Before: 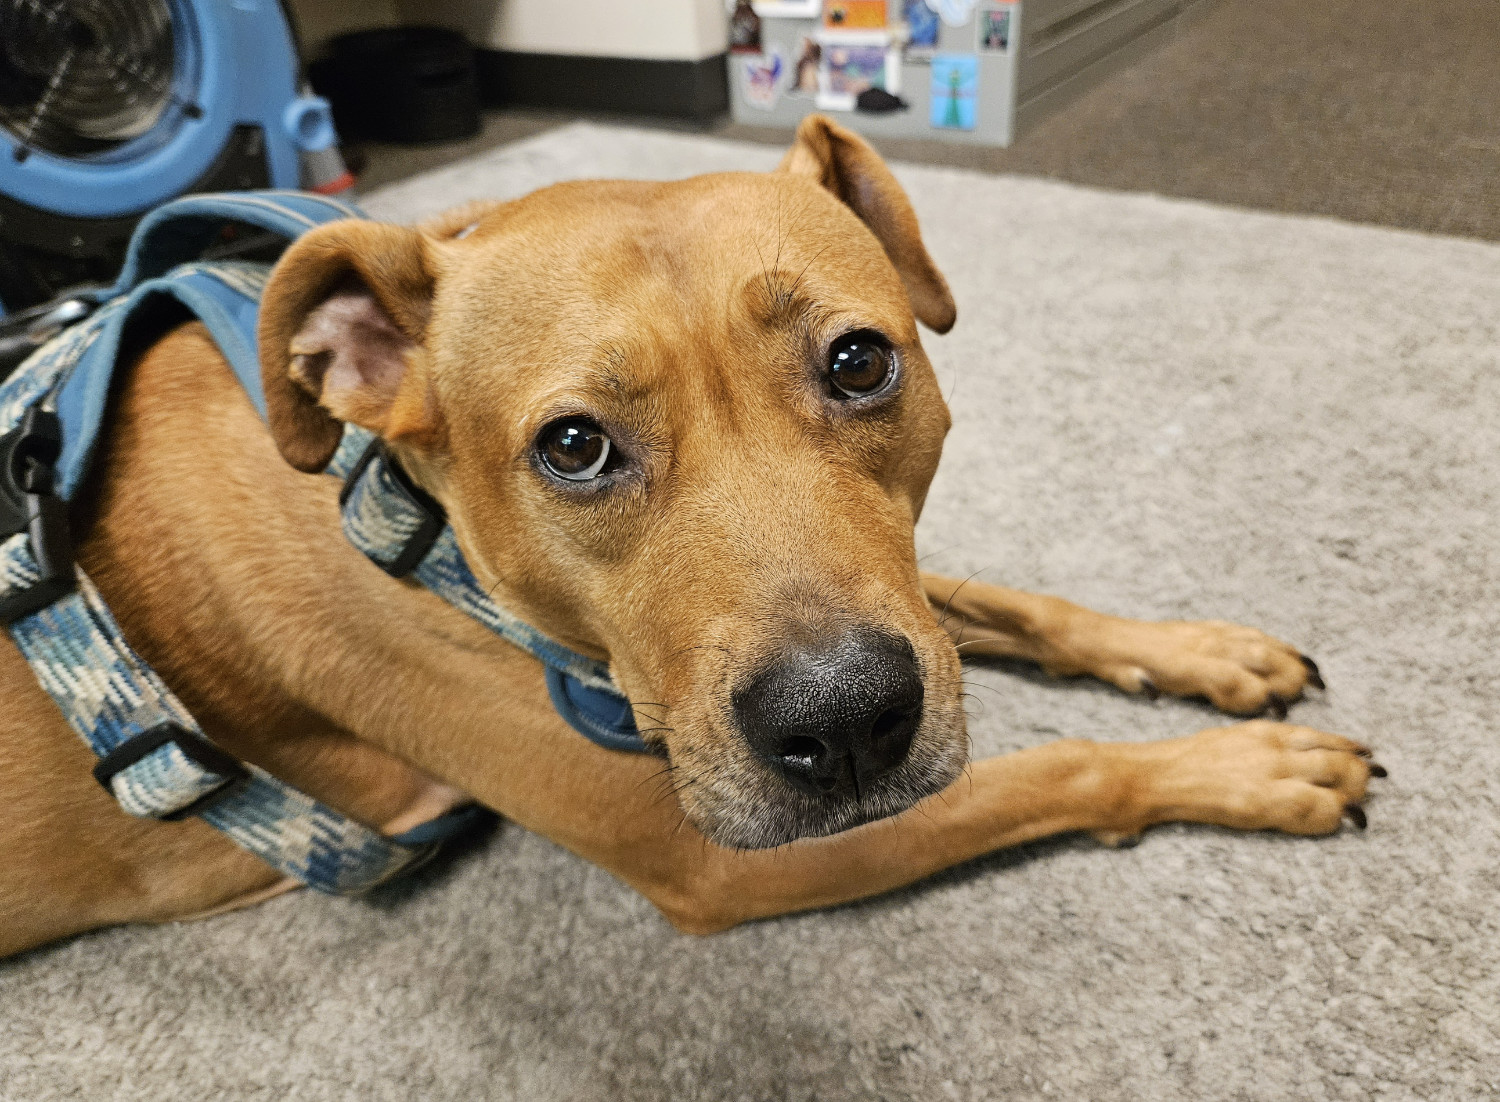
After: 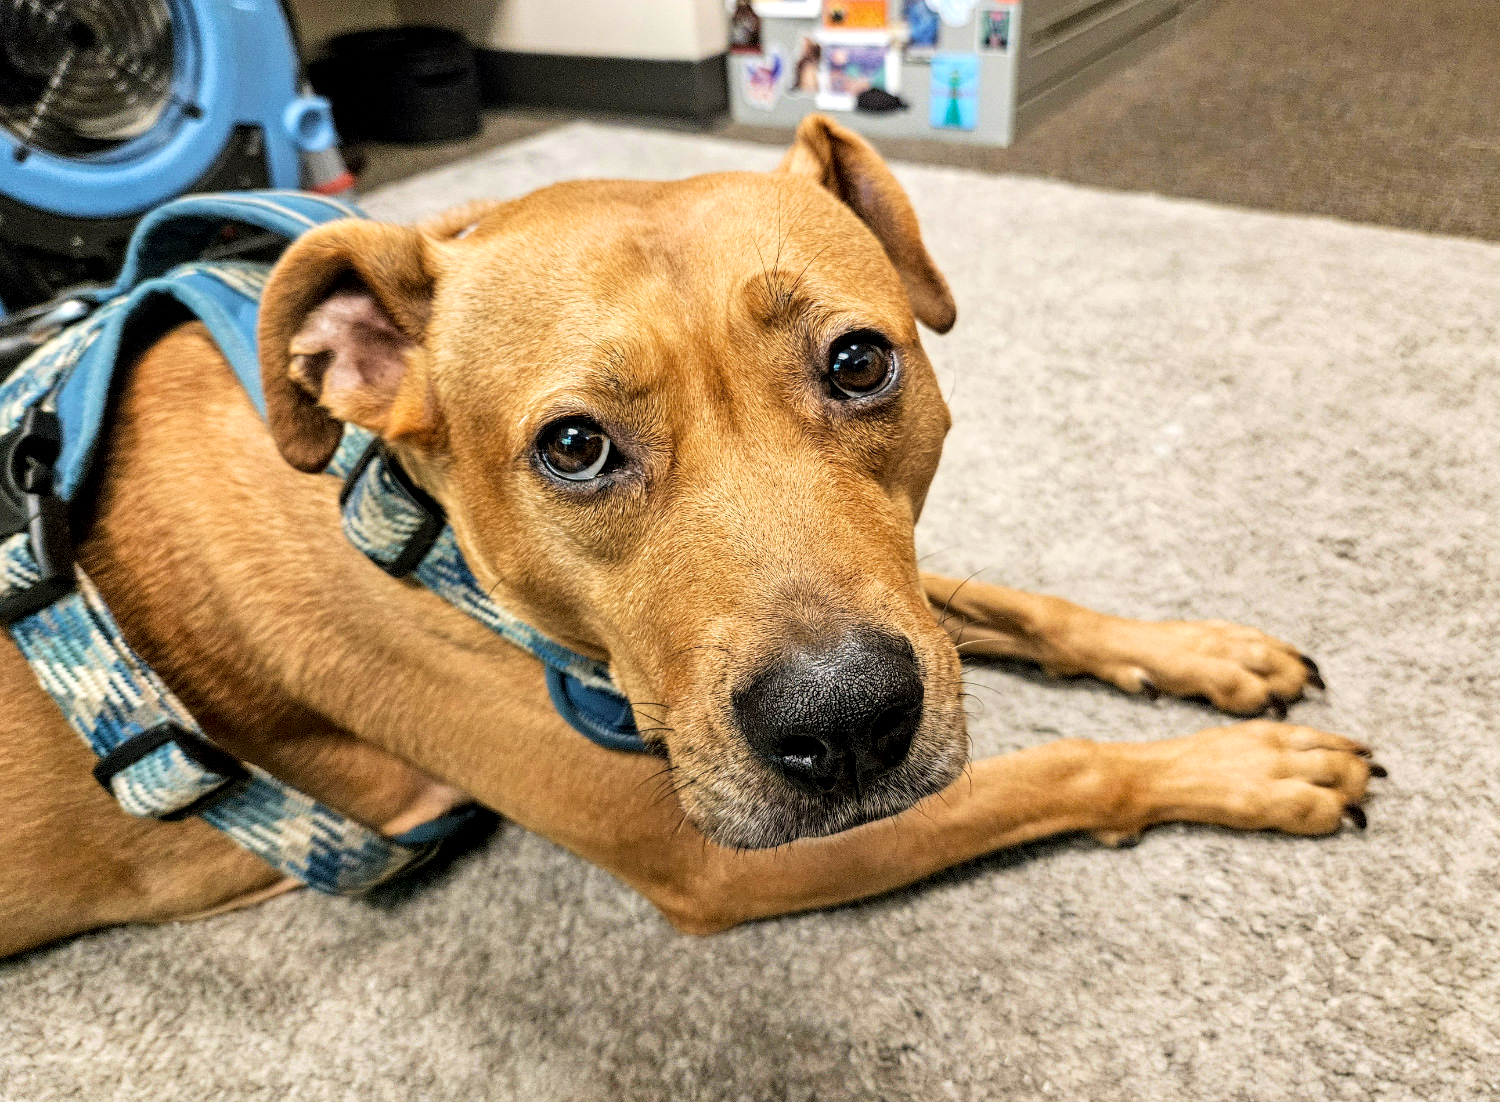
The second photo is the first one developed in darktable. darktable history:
velvia: on, module defaults
contrast brightness saturation: brightness 0.15
local contrast: detail 160%
